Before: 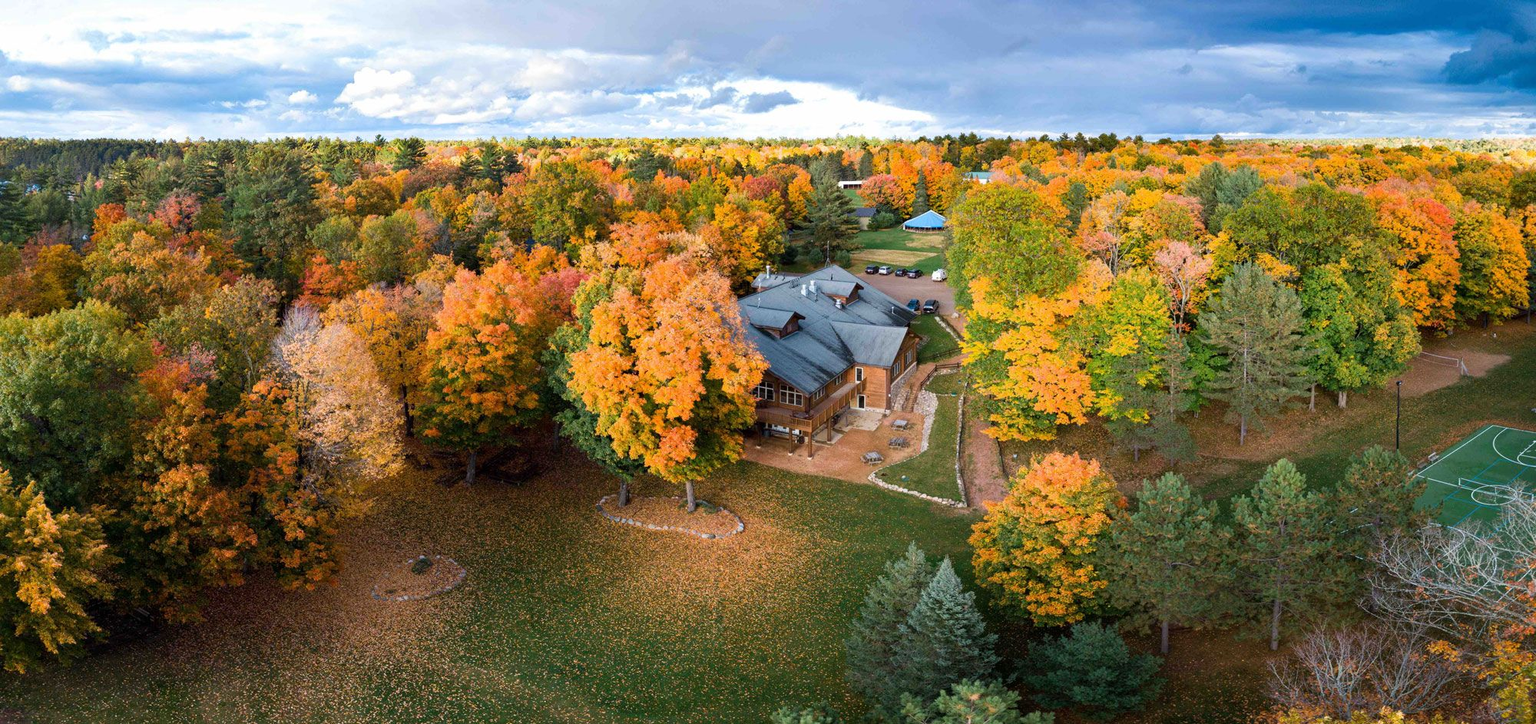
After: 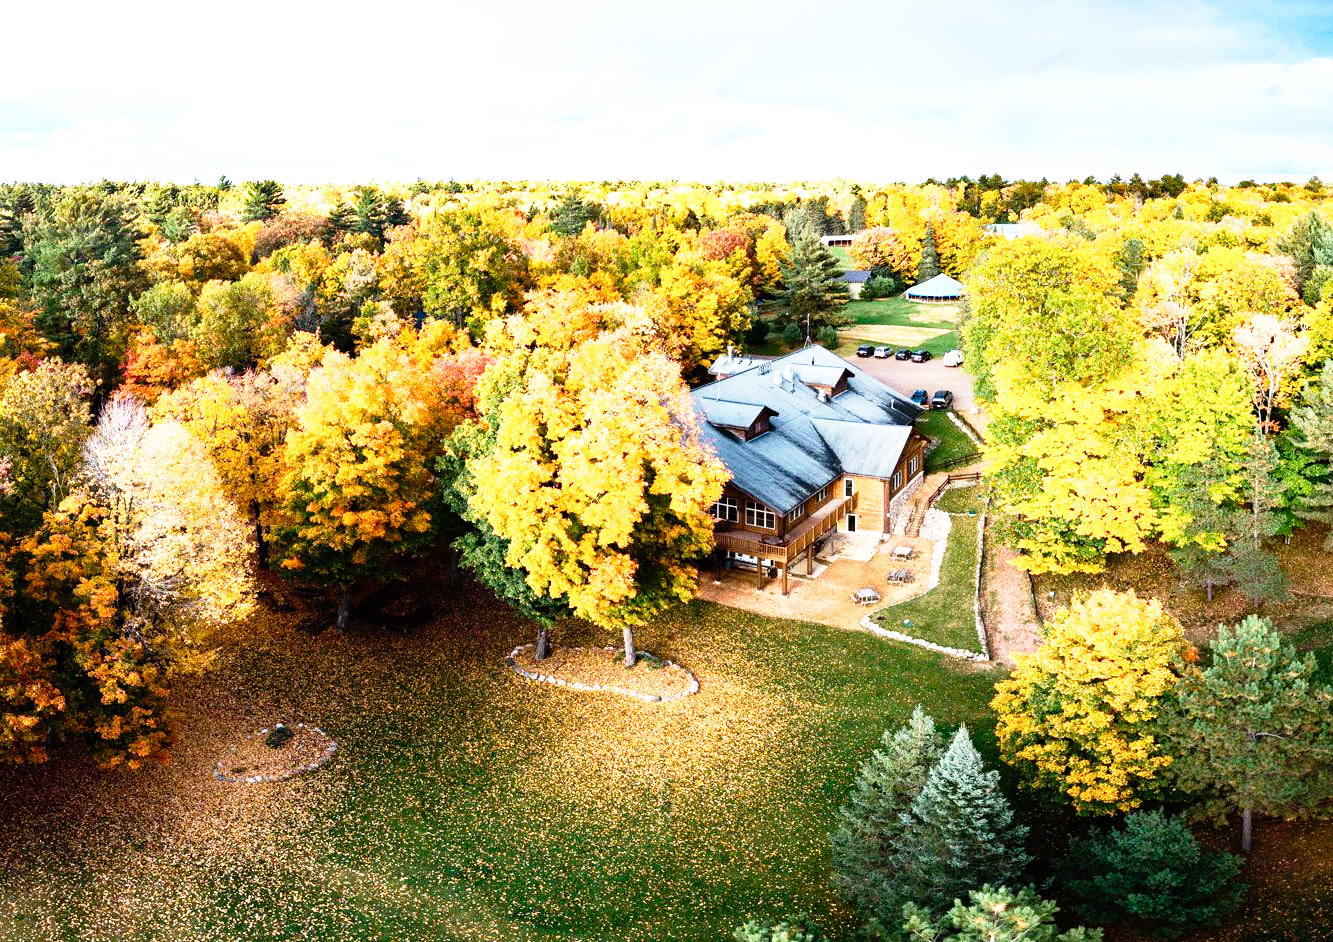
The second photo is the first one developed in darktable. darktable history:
crop and rotate: left 13.537%, right 19.796%
tone equalizer: -8 EV -0.75 EV, -7 EV -0.7 EV, -6 EV -0.6 EV, -5 EV -0.4 EV, -3 EV 0.4 EV, -2 EV 0.6 EV, -1 EV 0.7 EV, +0 EV 0.75 EV, edges refinement/feathering 500, mask exposure compensation -1.57 EV, preserve details no
base curve: curves: ch0 [(0, 0) (0.012, 0.01) (0.073, 0.168) (0.31, 0.711) (0.645, 0.957) (1, 1)], preserve colors none
